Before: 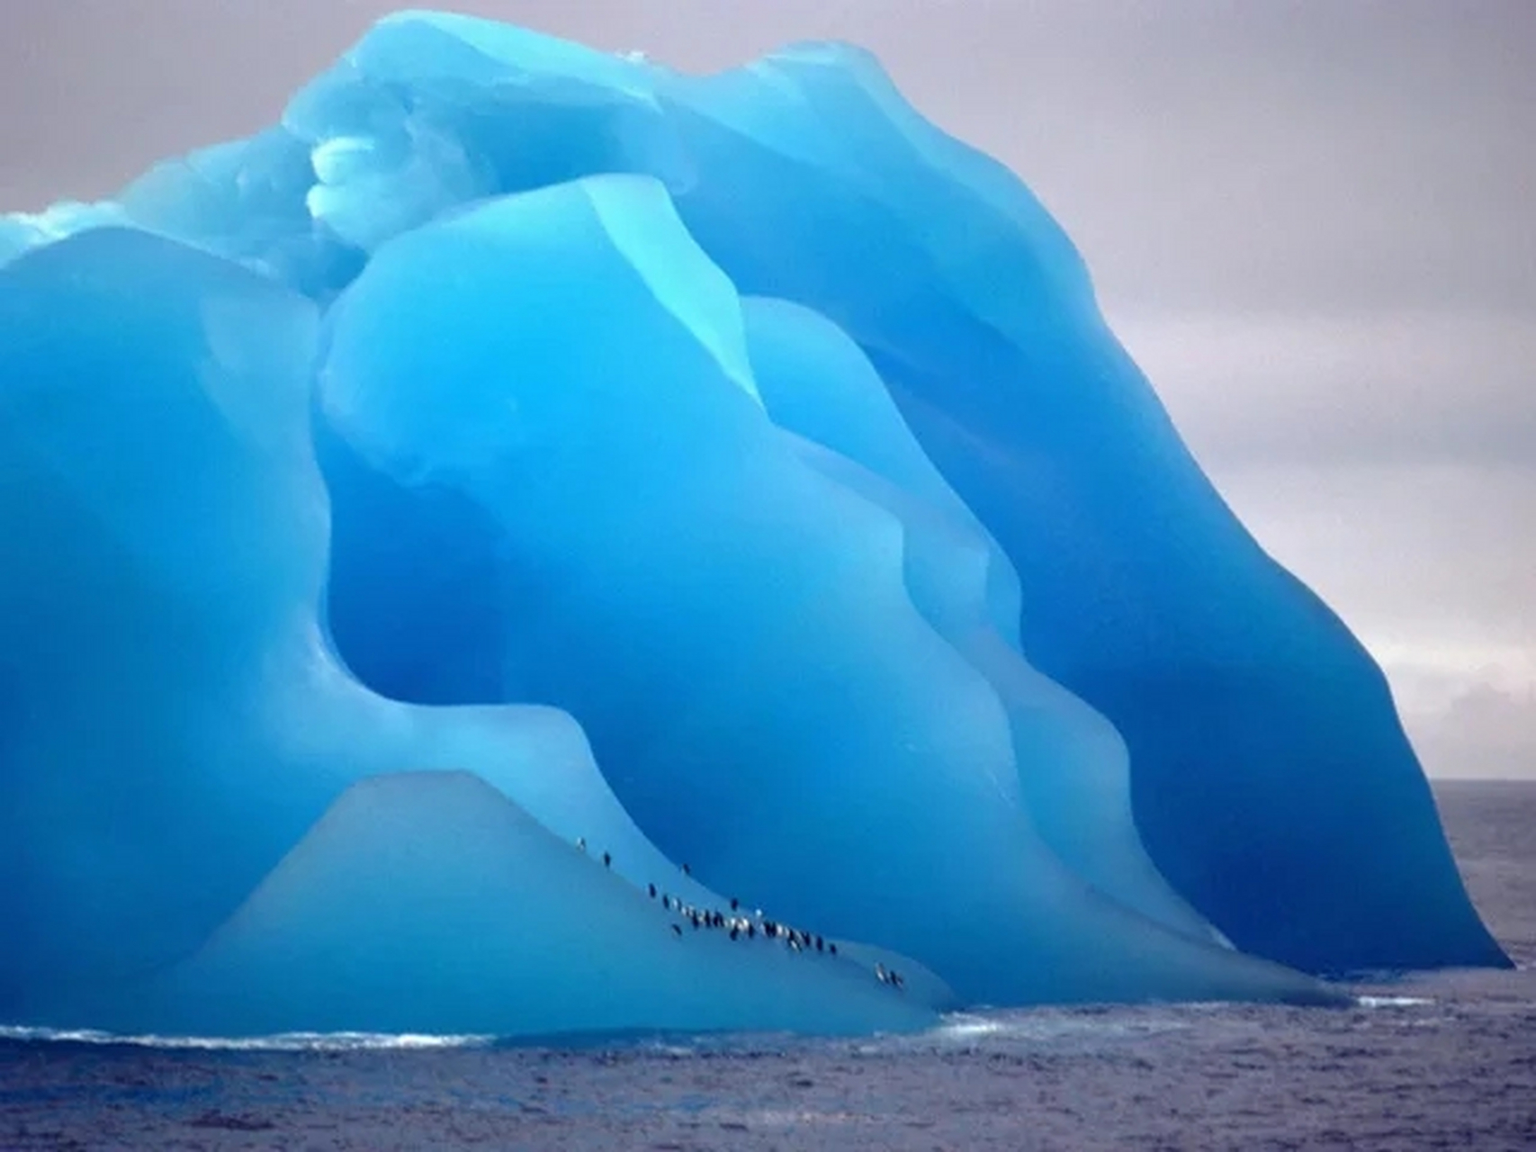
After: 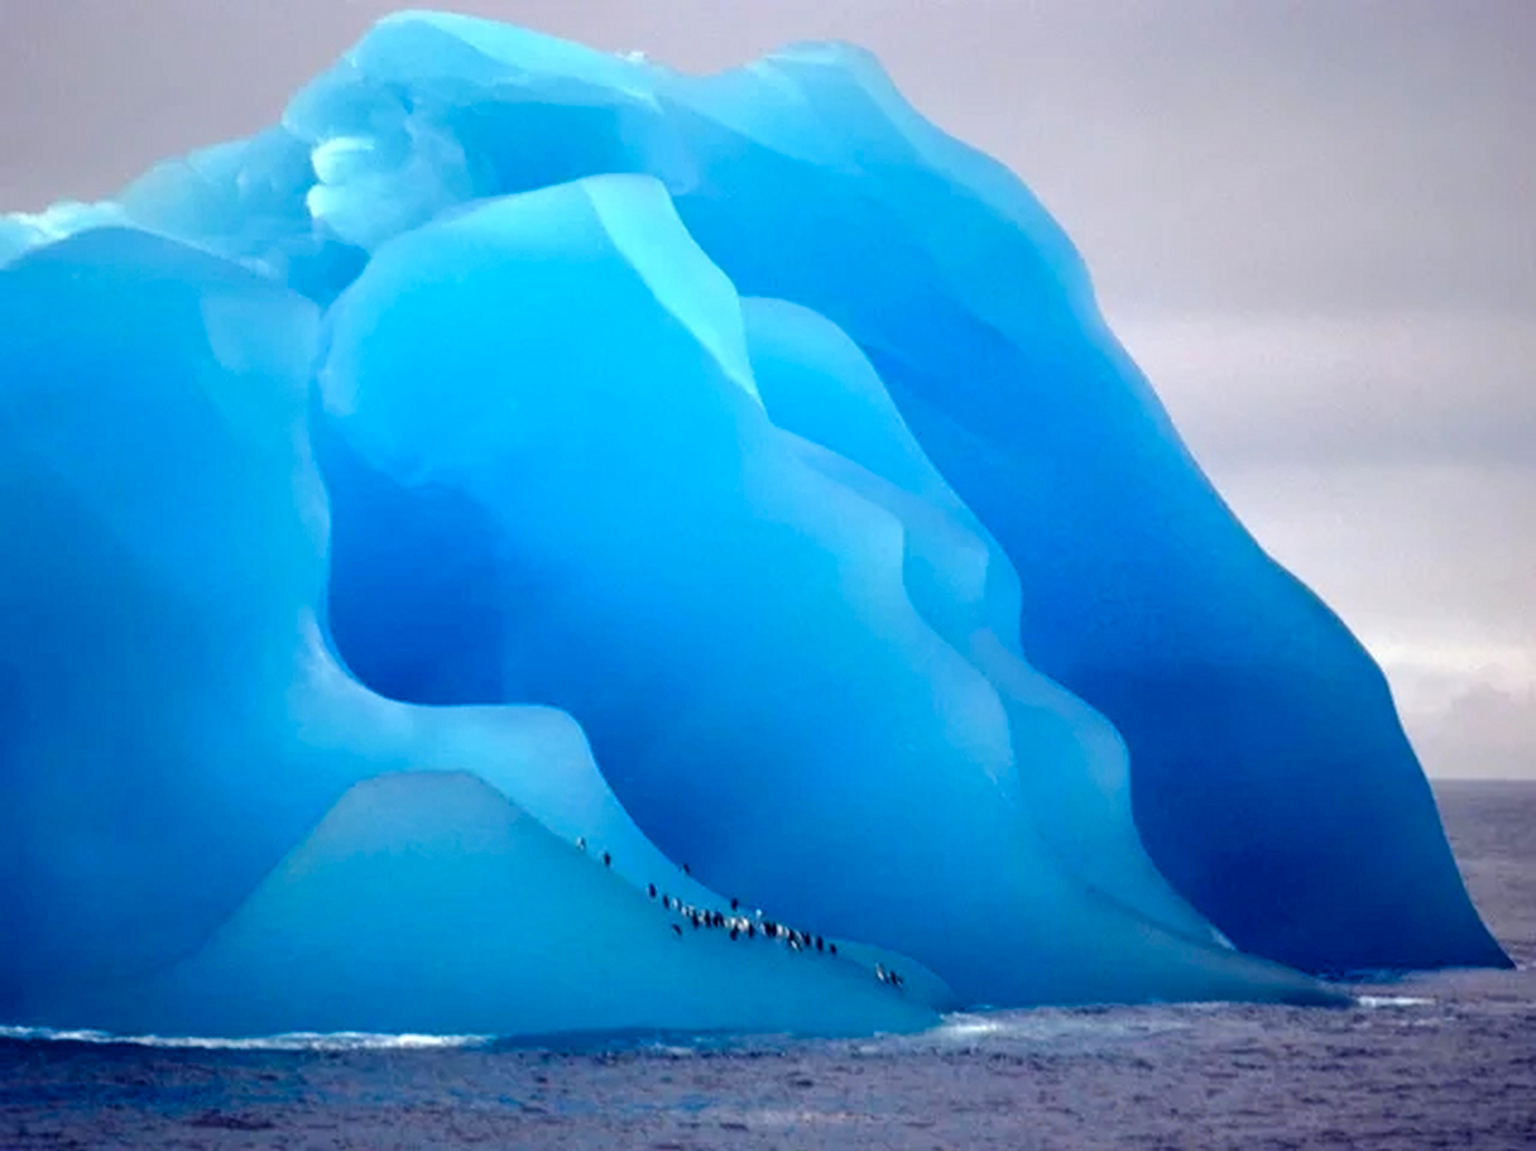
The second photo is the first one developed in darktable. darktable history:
color balance rgb: shadows lift › hue 86.31°, perceptual saturation grading › global saturation 25.686%, perceptual saturation grading › highlights -27.862%, perceptual saturation grading › shadows 33.7%, perceptual brilliance grading › highlights 6.801%, perceptual brilliance grading › mid-tones 17.96%, perceptual brilliance grading › shadows -5.302%
exposure: exposure -0.157 EV, compensate highlight preservation false
